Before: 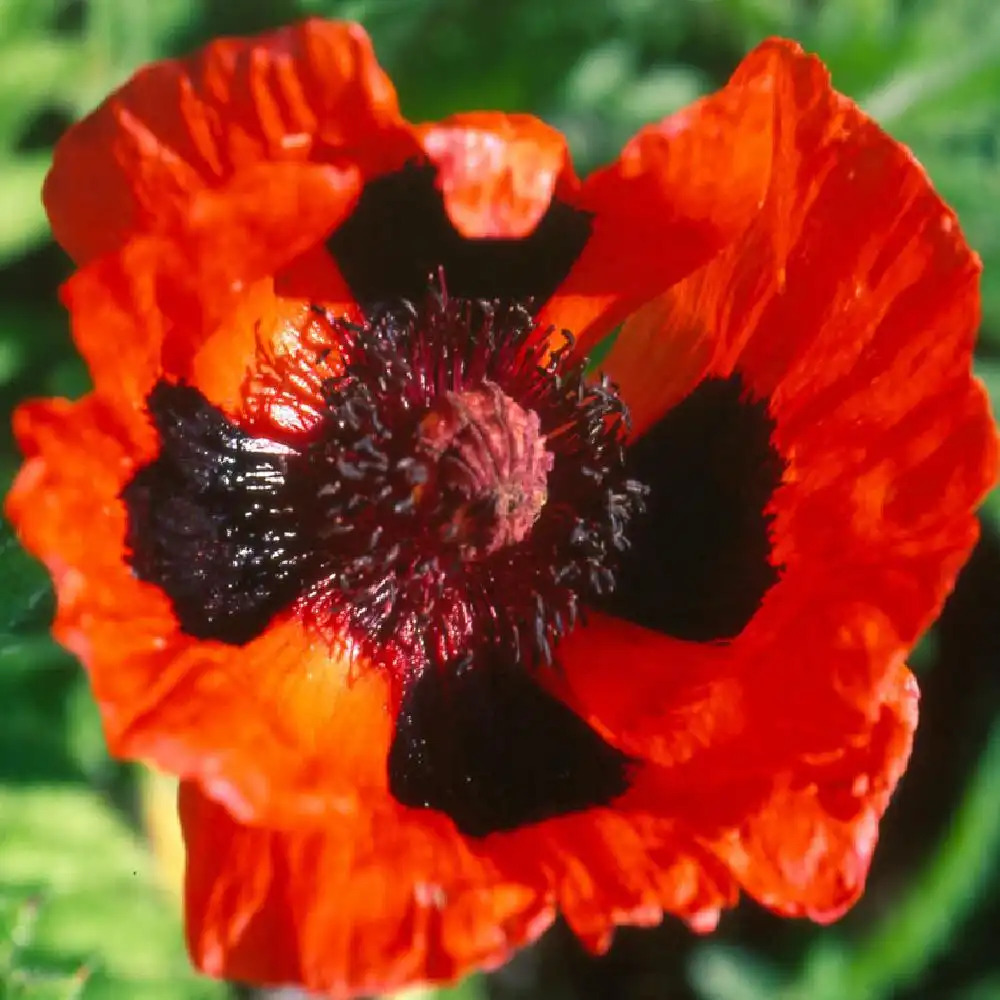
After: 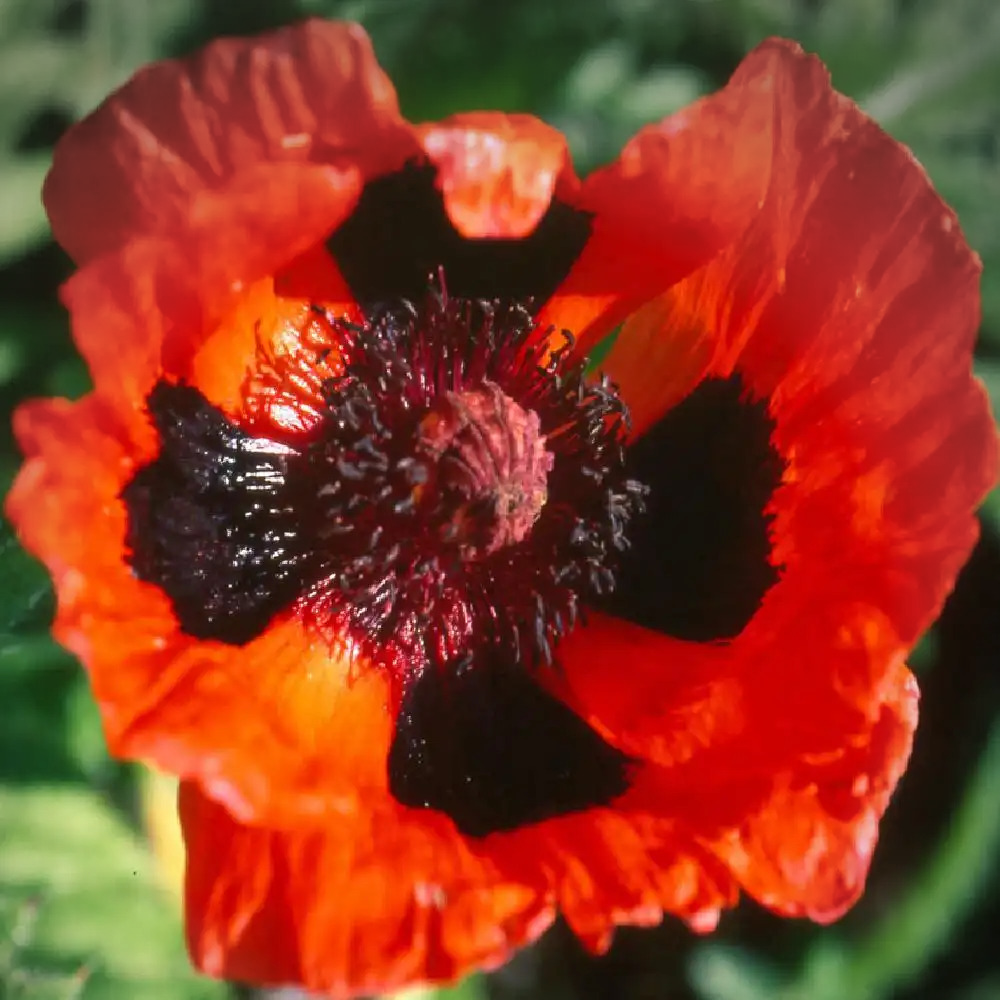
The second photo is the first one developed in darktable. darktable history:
vignetting: fall-off radius 61.2%, center (-0.028, 0.236)
